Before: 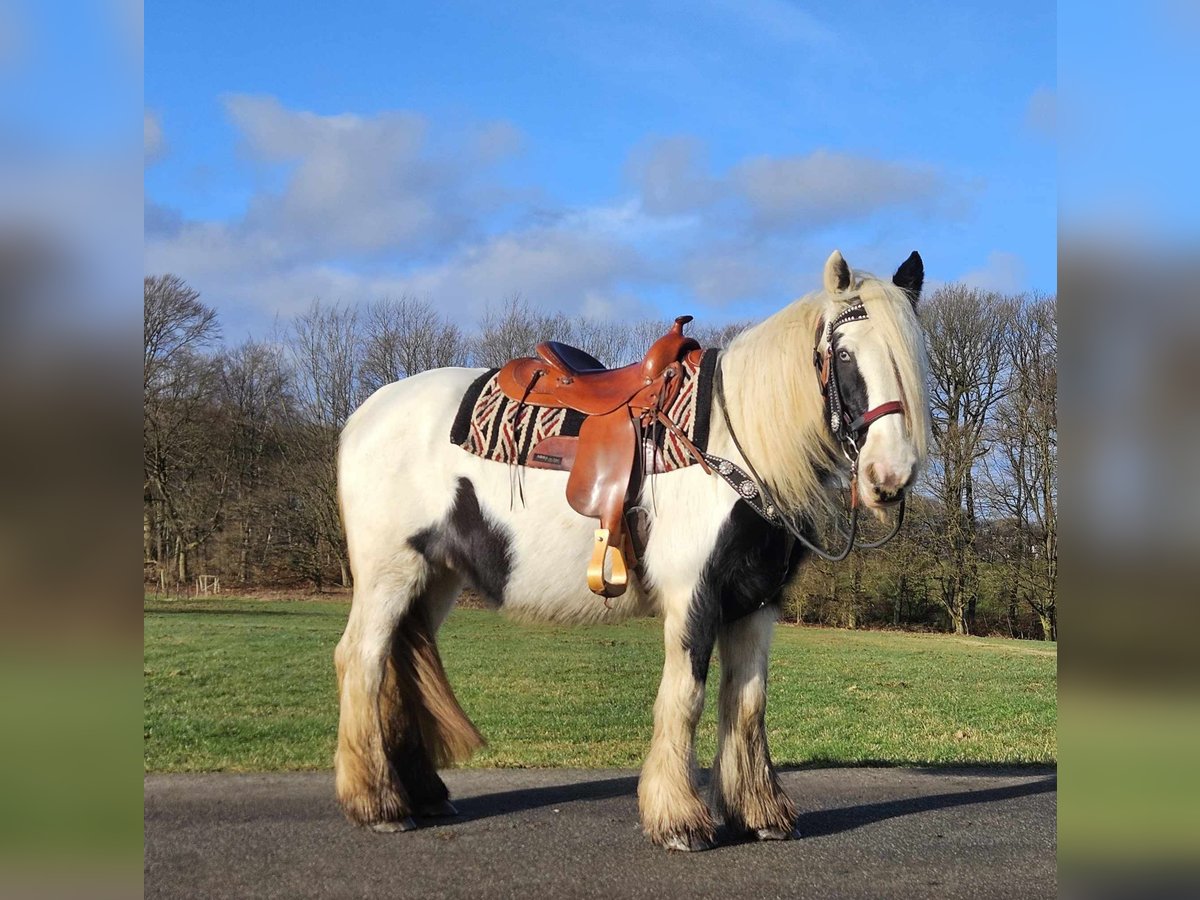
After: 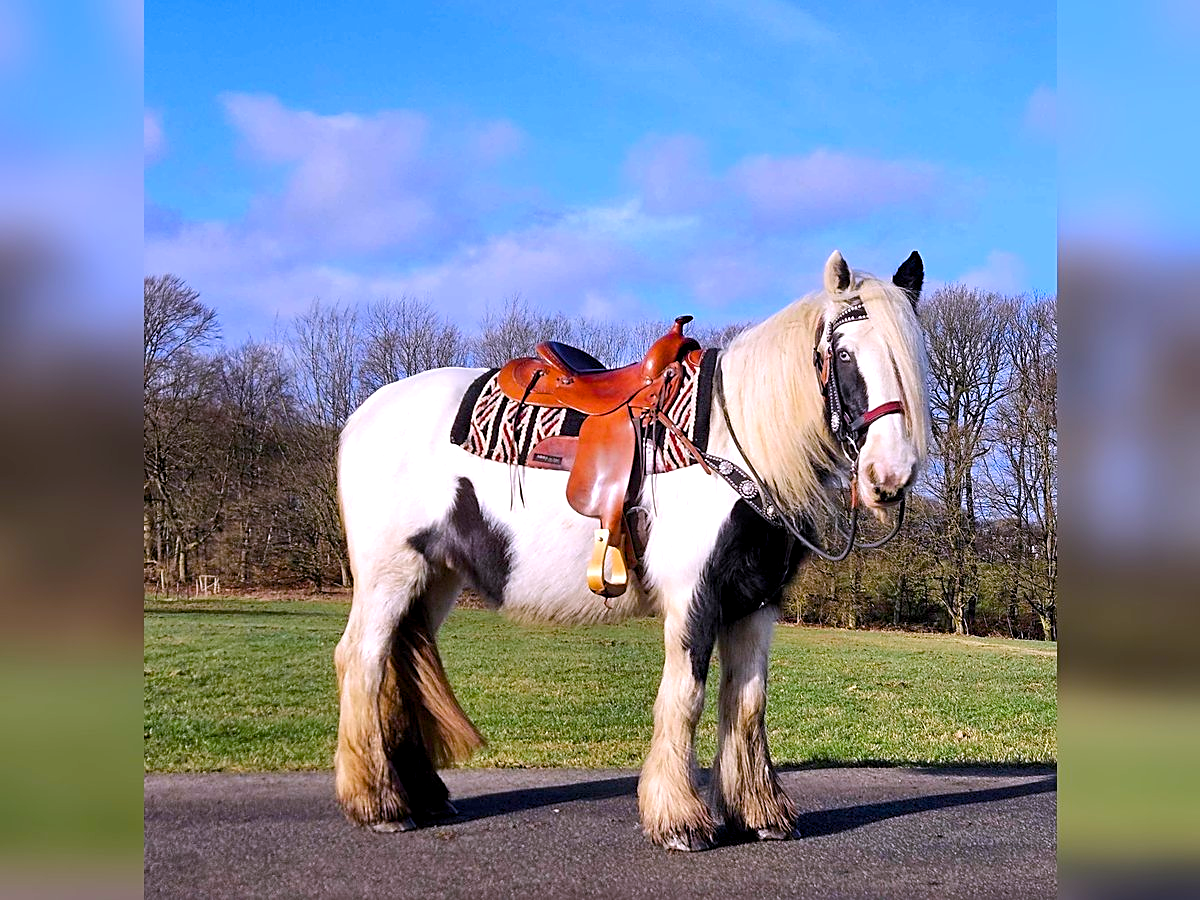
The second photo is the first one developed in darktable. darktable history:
white balance: red 1.042, blue 1.17
sharpen: on, module defaults
color balance rgb: global offset › luminance -0.51%, perceptual saturation grading › global saturation 27.53%, perceptual saturation grading › highlights -25%, perceptual saturation grading › shadows 25%, perceptual brilliance grading › highlights 6.62%, perceptual brilliance grading › mid-tones 17.07%, perceptual brilliance grading › shadows -5.23%
